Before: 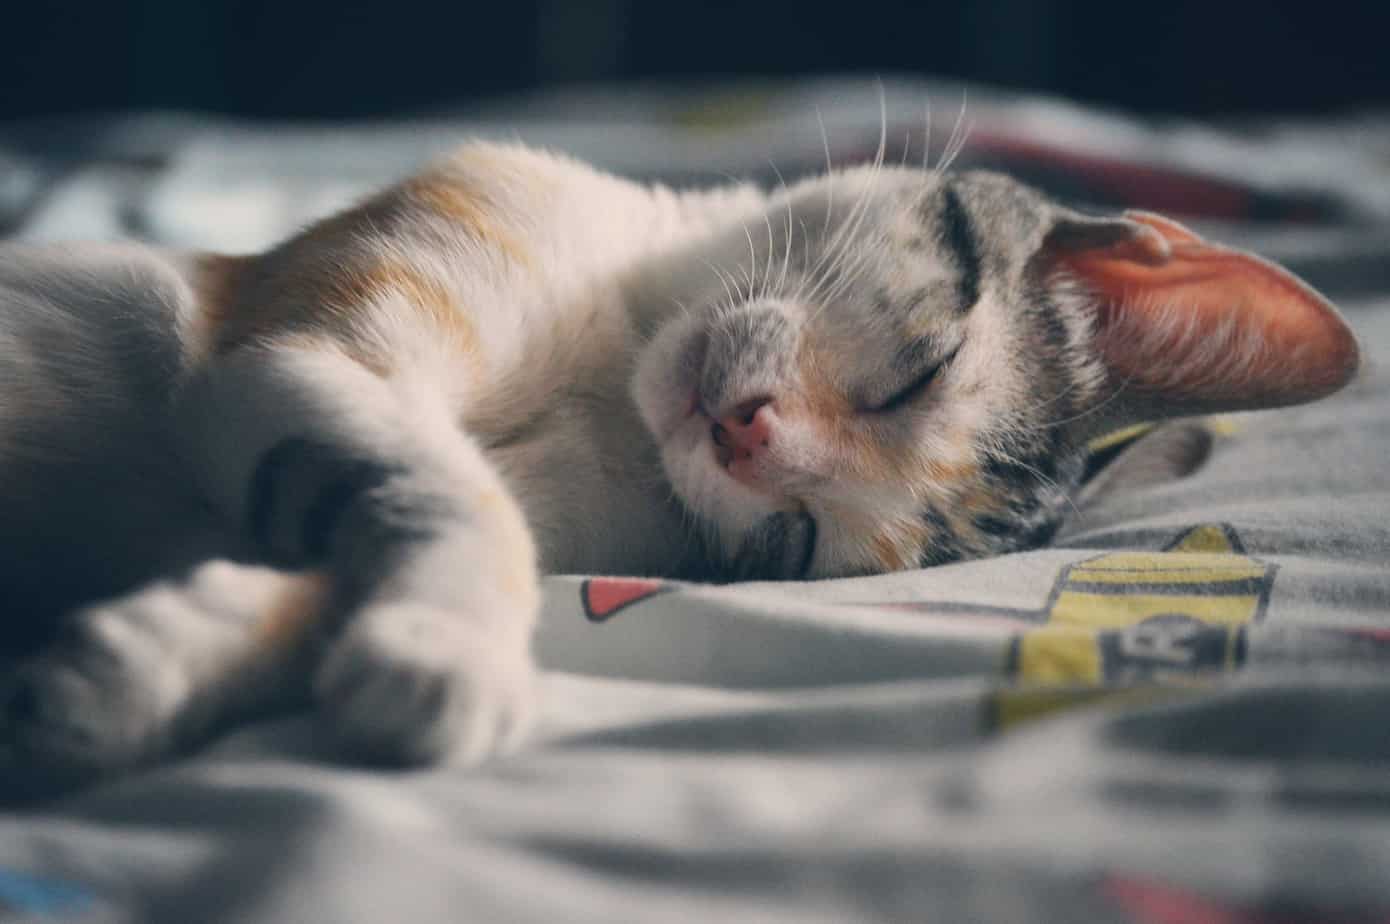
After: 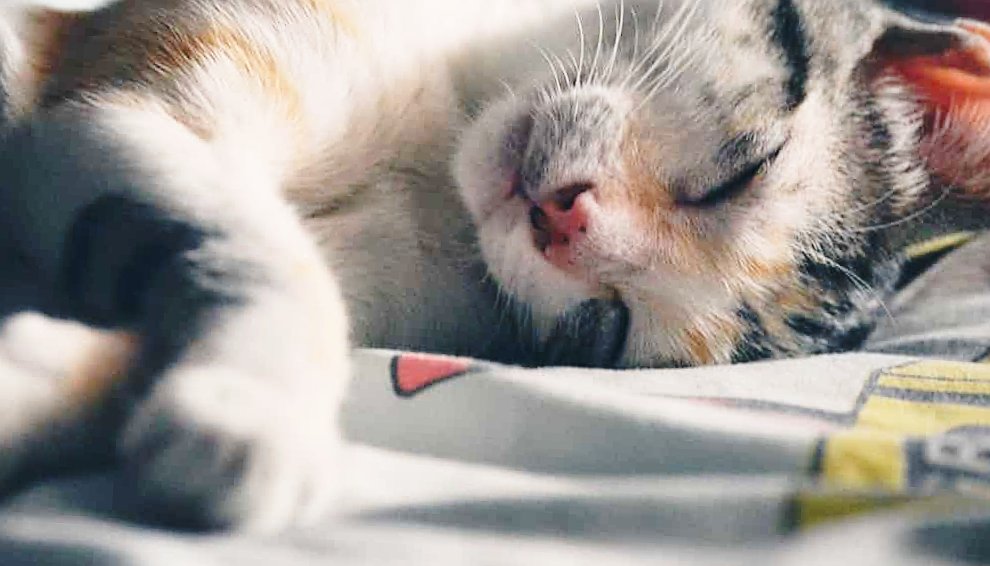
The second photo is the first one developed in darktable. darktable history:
crop and rotate: angle -3.5°, left 9.9%, top 21.32%, right 12.428%, bottom 11.886%
sharpen: on, module defaults
base curve: curves: ch0 [(0, 0) (0.036, 0.037) (0.121, 0.228) (0.46, 0.76) (0.859, 0.983) (1, 1)], preserve colors none
